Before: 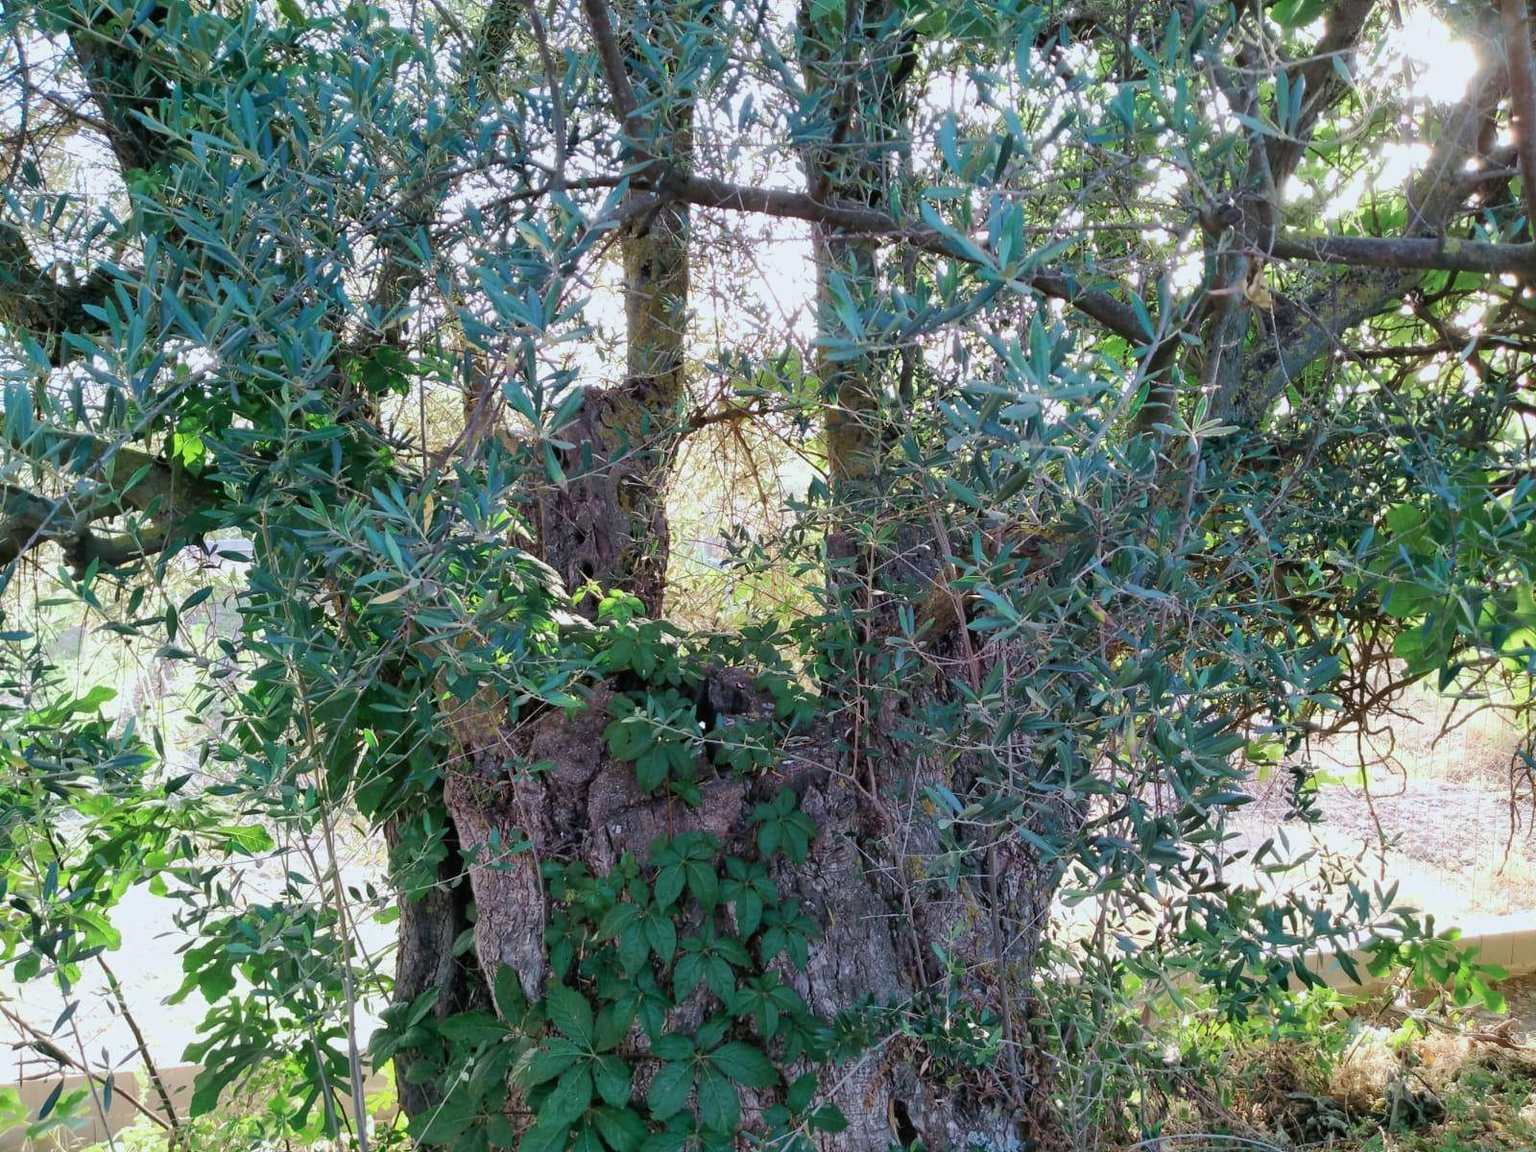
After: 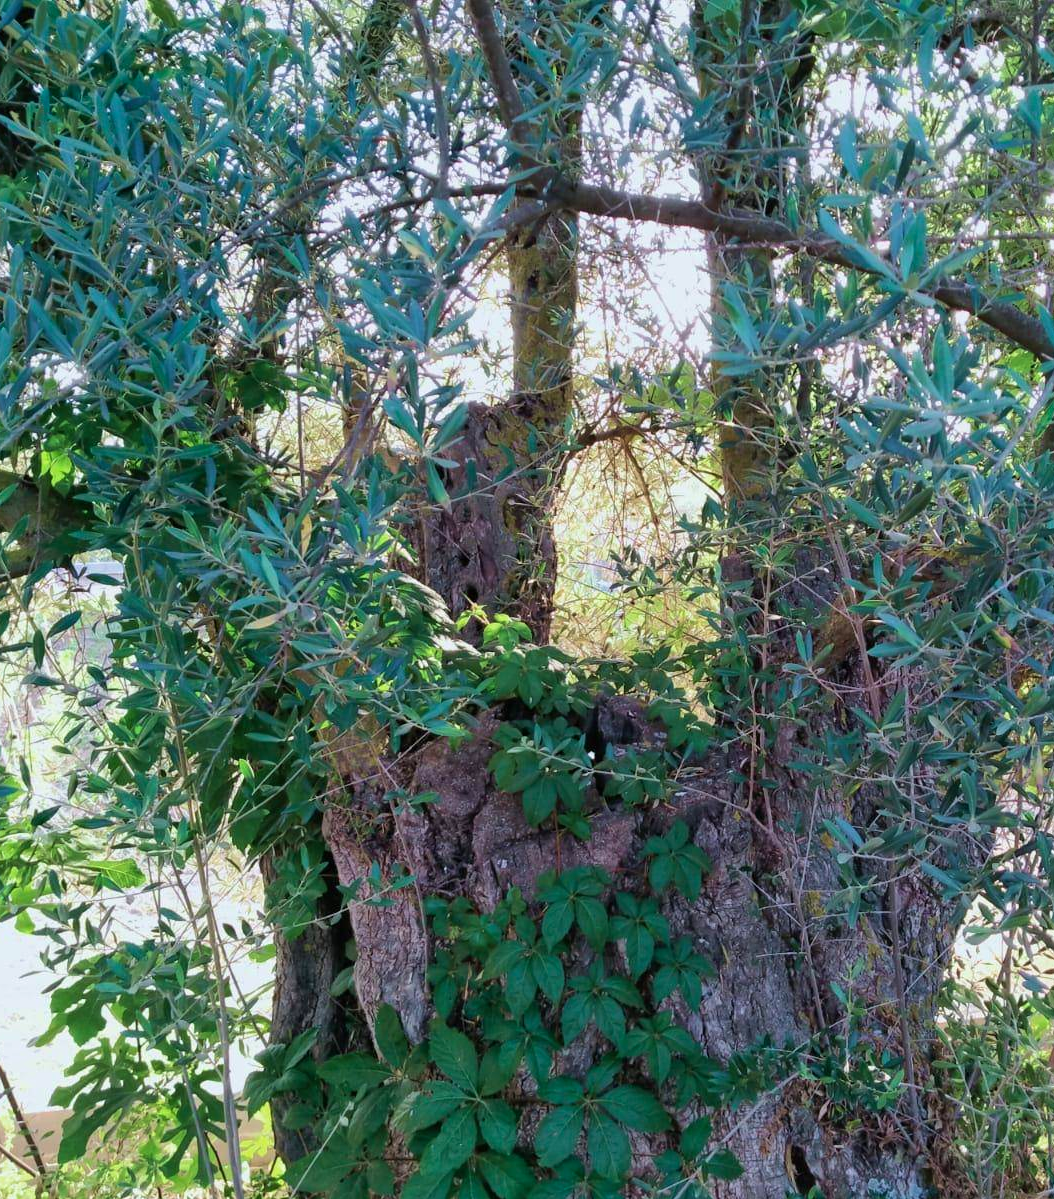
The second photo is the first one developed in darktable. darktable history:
crop and rotate: left 8.762%, right 25.33%
velvia: on, module defaults
